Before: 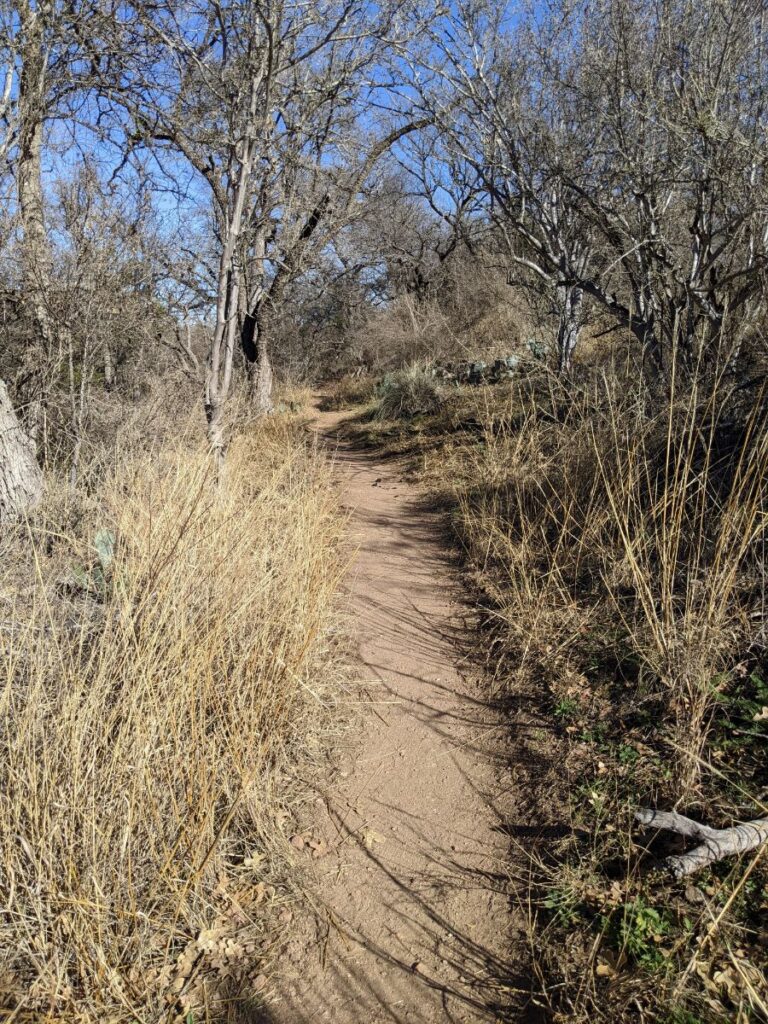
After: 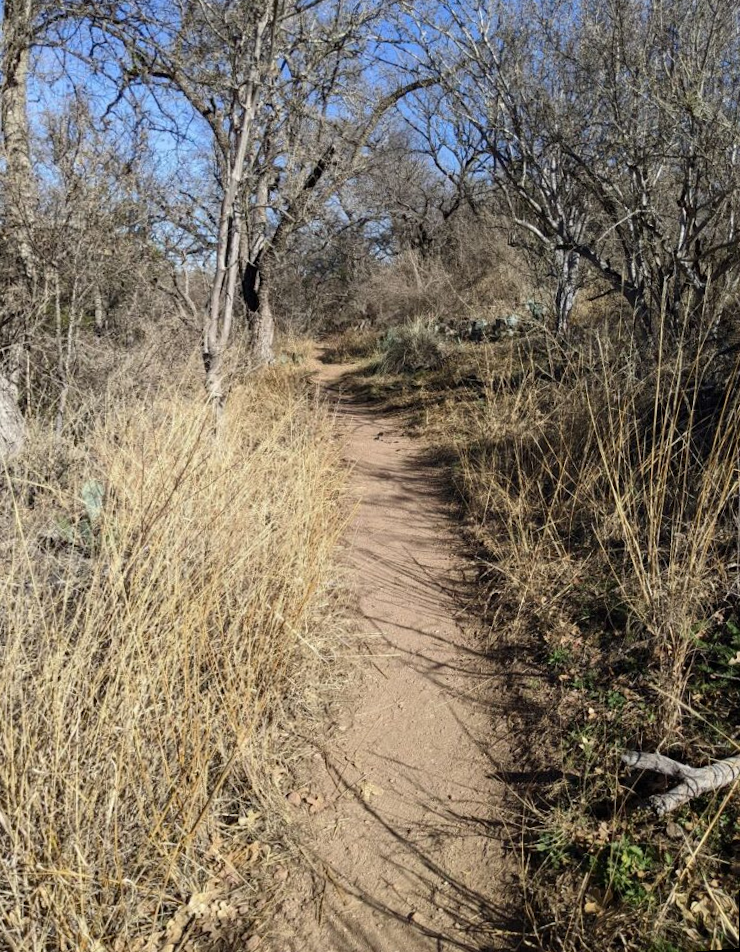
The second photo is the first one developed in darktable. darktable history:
white balance: red 1, blue 1
rotate and perspective: rotation 0.679°, lens shift (horizontal) 0.136, crop left 0.009, crop right 0.991, crop top 0.078, crop bottom 0.95
contrast brightness saturation: contrast 0.07
crop and rotate: left 3.238%
